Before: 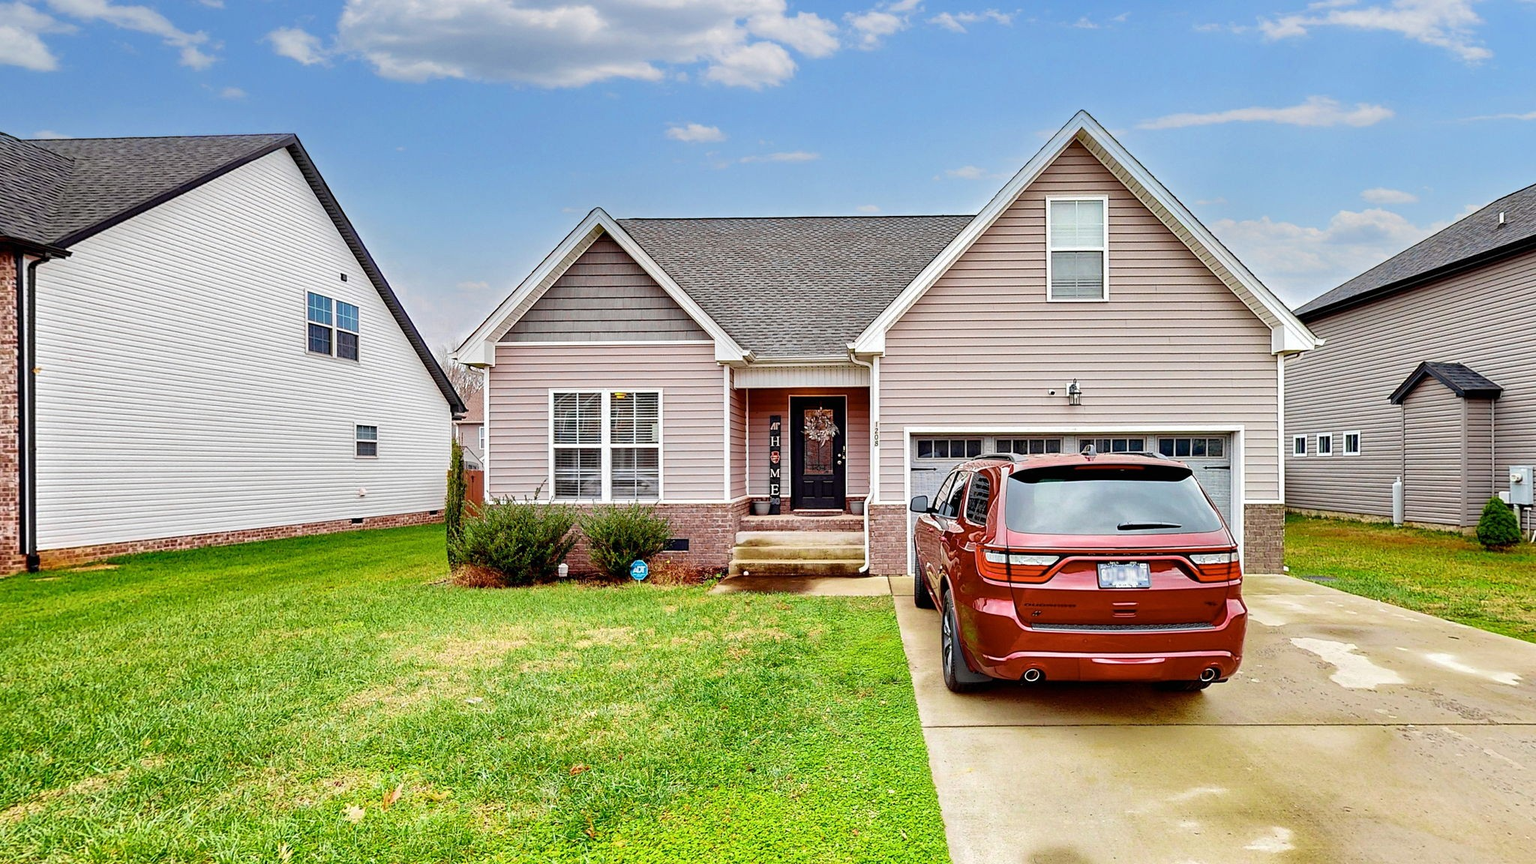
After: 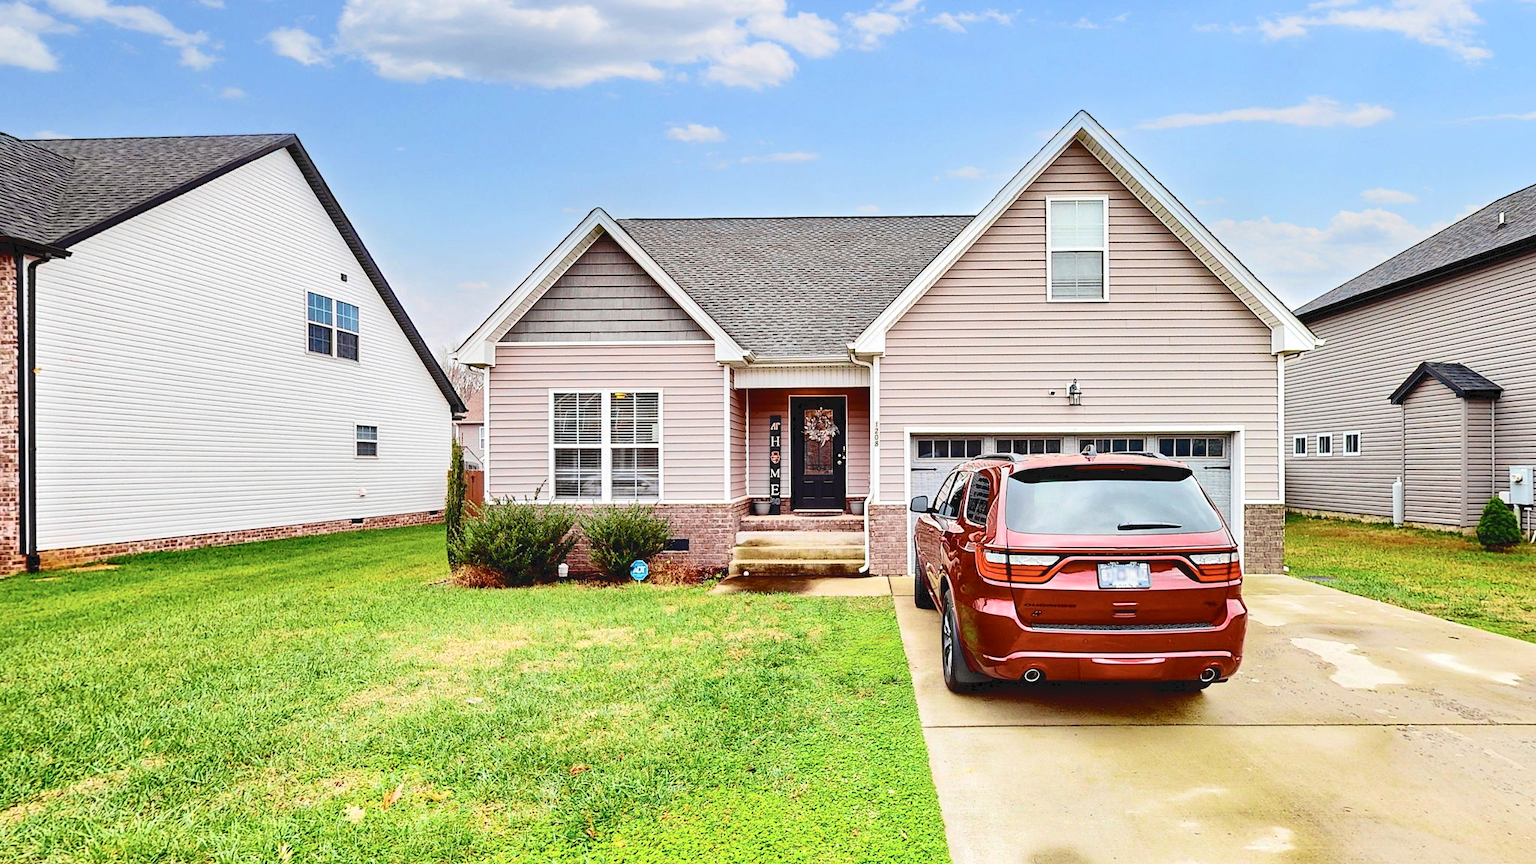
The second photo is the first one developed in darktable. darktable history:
tone curve: curves: ch0 [(0, 0) (0.003, 0.072) (0.011, 0.077) (0.025, 0.082) (0.044, 0.094) (0.069, 0.106) (0.1, 0.125) (0.136, 0.145) (0.177, 0.173) (0.224, 0.216) (0.277, 0.281) (0.335, 0.356) (0.399, 0.436) (0.468, 0.53) (0.543, 0.629) (0.623, 0.724) (0.709, 0.808) (0.801, 0.88) (0.898, 0.941) (1, 1)], color space Lab, independent channels, preserve colors none
contrast equalizer: y [[0.5, 0.5, 0.478, 0.5, 0.5, 0.5], [0.5 ×6], [0.5 ×6], [0 ×6], [0 ×6]], mix -0.194
